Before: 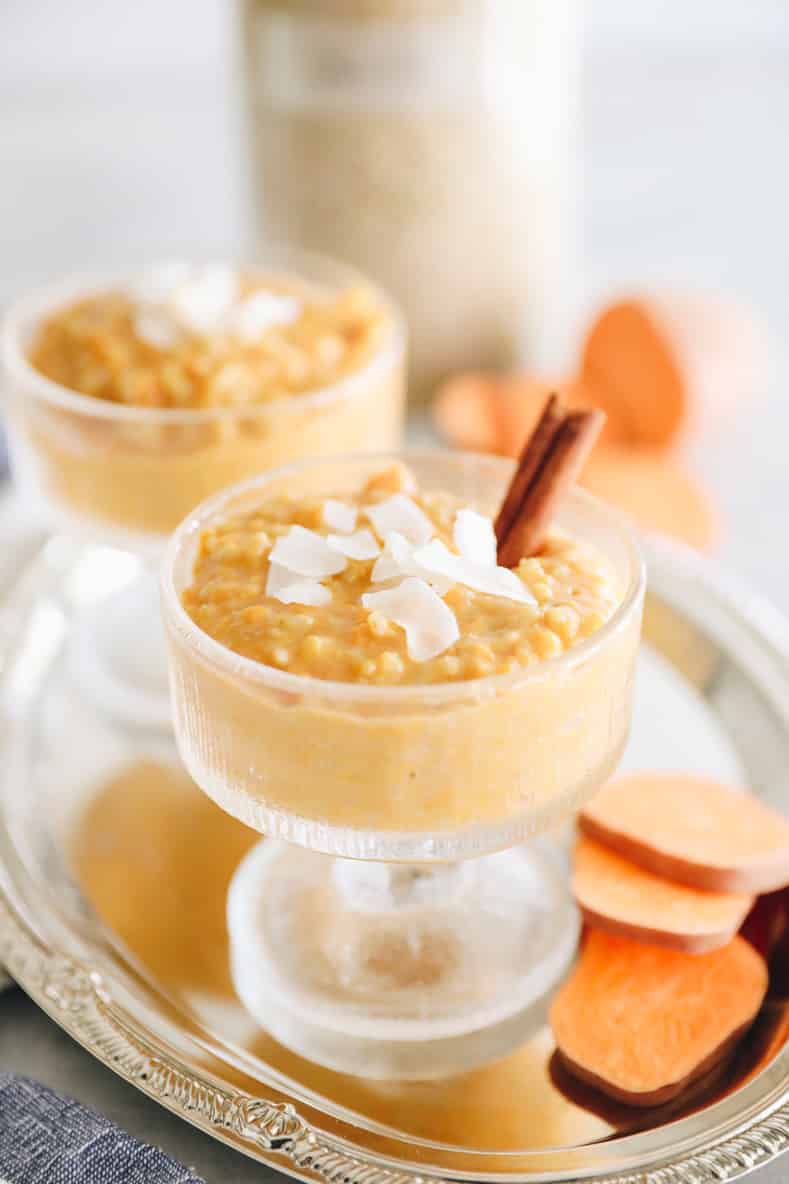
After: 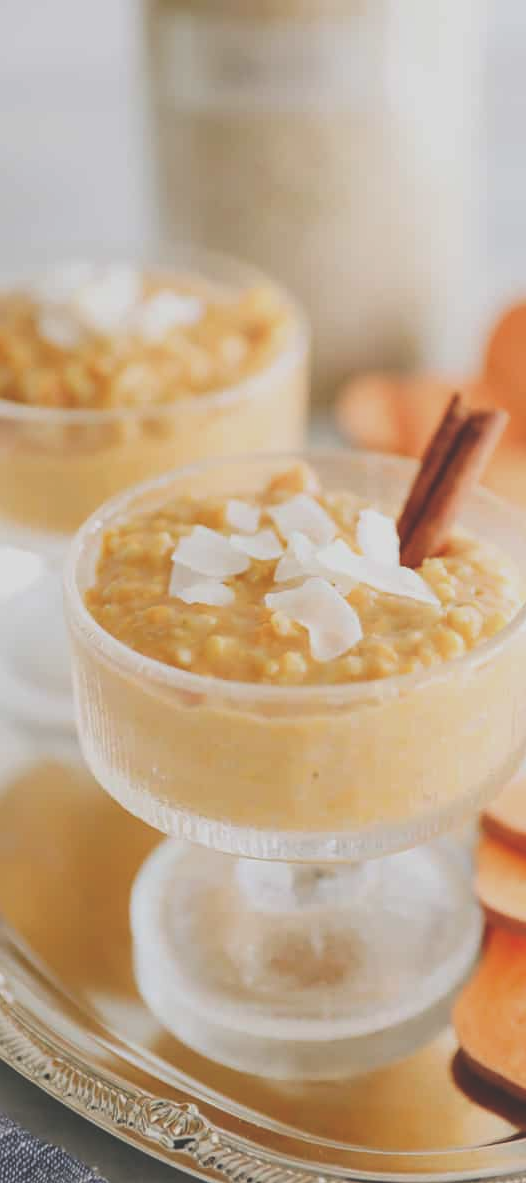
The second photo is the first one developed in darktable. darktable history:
crop and rotate: left 12.378%, right 20.925%
exposure: black level correction -0.037, exposure -0.494 EV, compensate highlight preservation false
